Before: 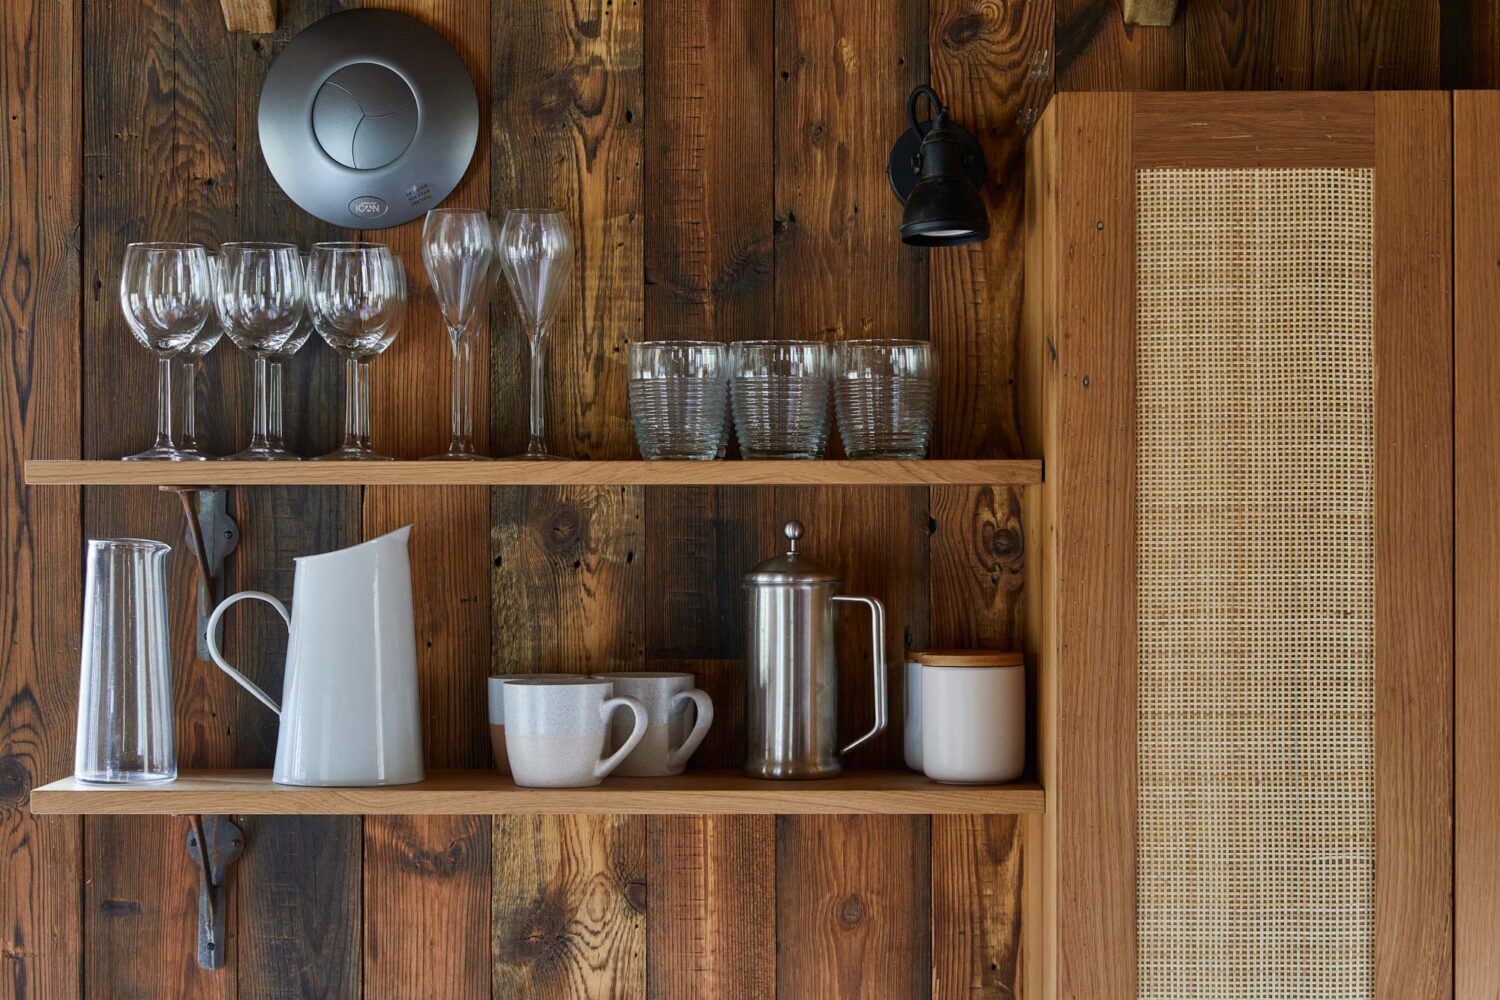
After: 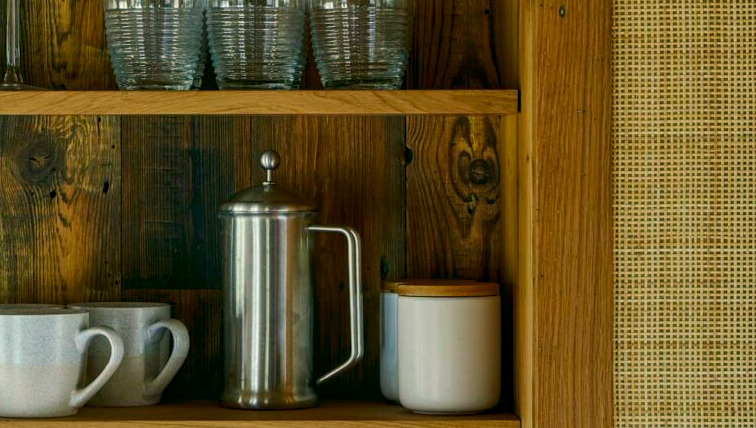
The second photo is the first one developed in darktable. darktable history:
crop: left 34.964%, top 37.059%, right 14.581%, bottom 20.102%
color correction: highlights a* -0.452, highlights b* 9.43, shadows a* -8.91, shadows b* 0.895
color zones: curves: ch0 [(0, 0.425) (0.143, 0.422) (0.286, 0.42) (0.429, 0.419) (0.571, 0.419) (0.714, 0.42) (0.857, 0.422) (1, 0.425)]; ch1 [(0, 0.666) (0.143, 0.669) (0.286, 0.671) (0.429, 0.67) (0.571, 0.67) (0.714, 0.67) (0.857, 0.67) (1, 0.666)]
local contrast: on, module defaults
